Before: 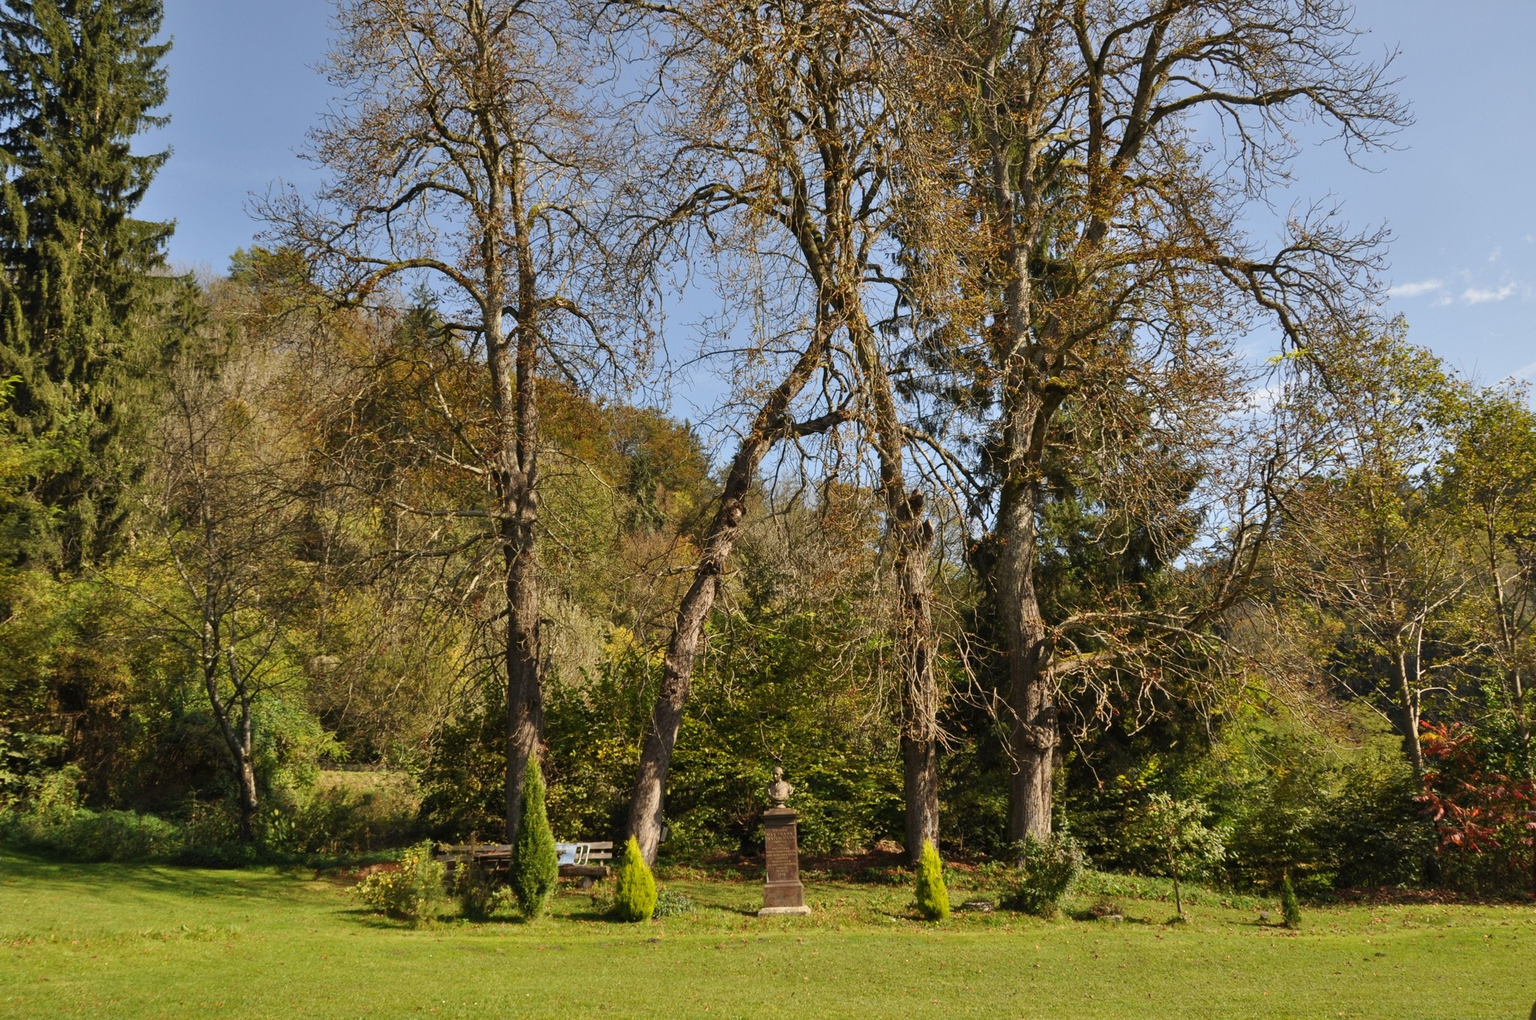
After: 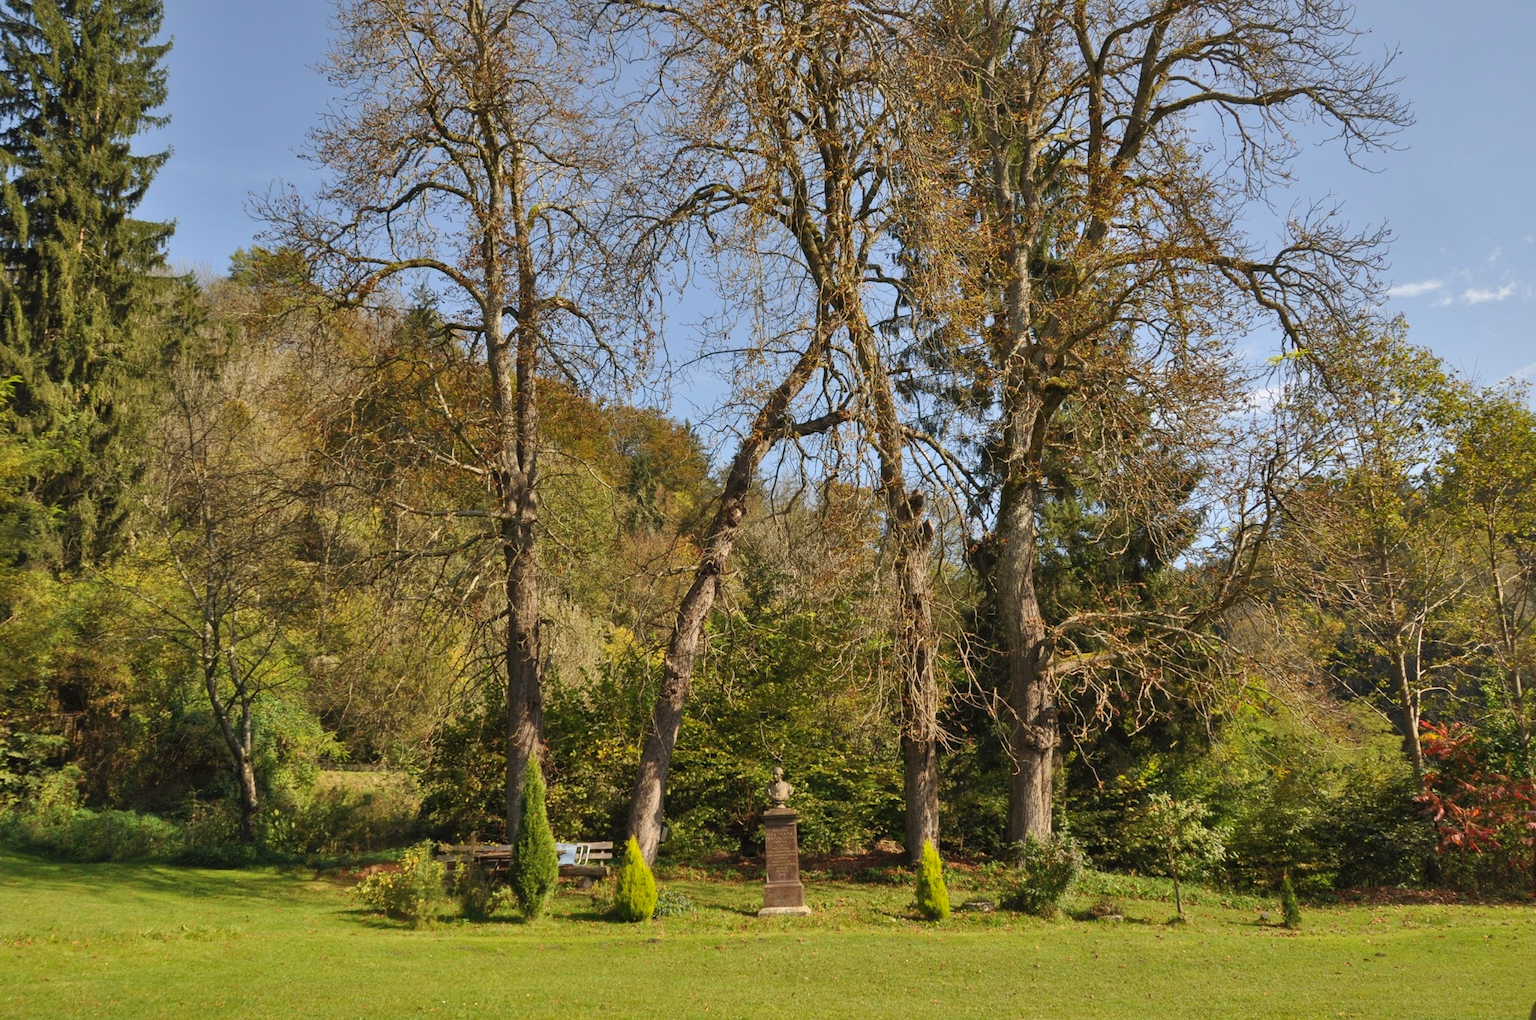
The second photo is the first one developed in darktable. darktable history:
exposure: exposure 0.127 EV, compensate highlight preservation false
shadows and highlights: on, module defaults
